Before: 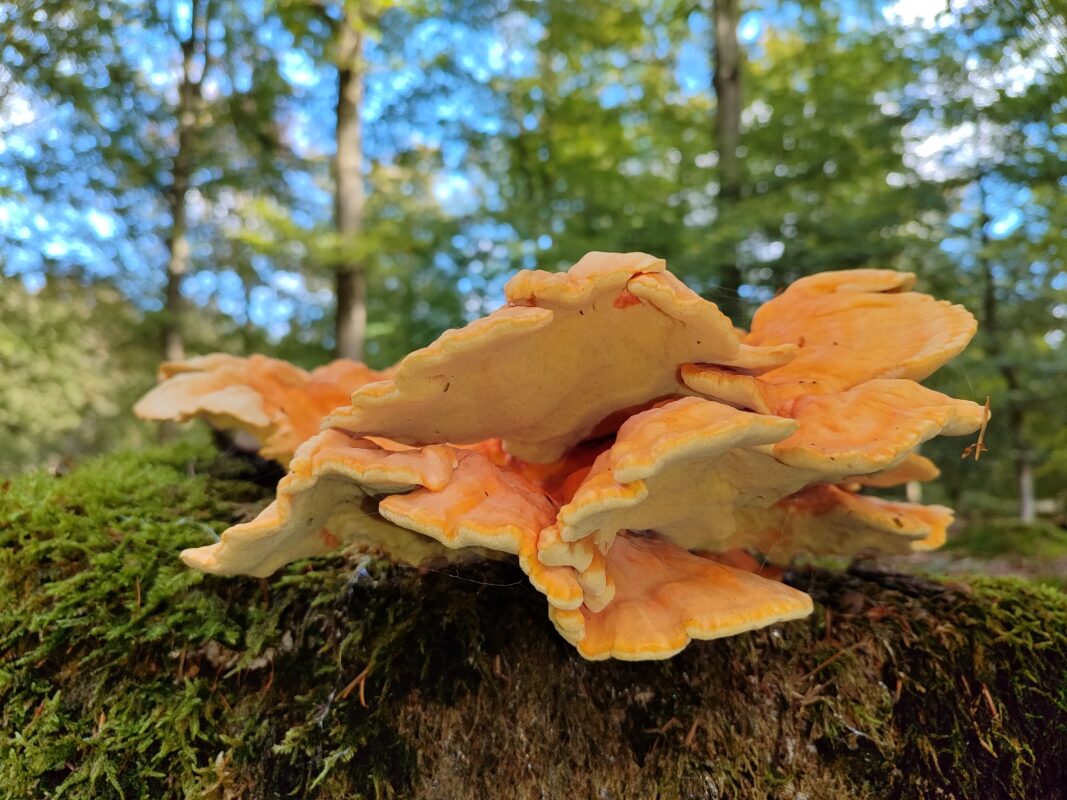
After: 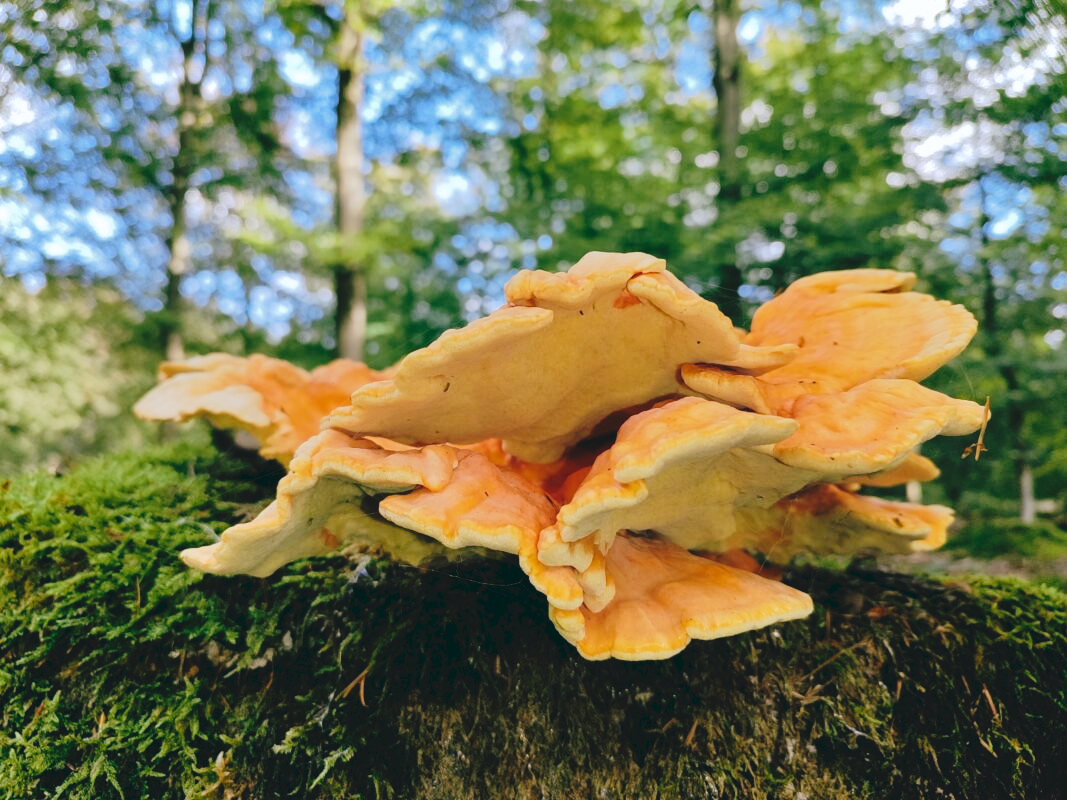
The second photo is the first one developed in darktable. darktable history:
tone curve: curves: ch0 [(0, 0) (0.003, 0.074) (0.011, 0.079) (0.025, 0.083) (0.044, 0.095) (0.069, 0.097) (0.1, 0.11) (0.136, 0.131) (0.177, 0.159) (0.224, 0.209) (0.277, 0.279) (0.335, 0.367) (0.399, 0.455) (0.468, 0.538) (0.543, 0.621) (0.623, 0.699) (0.709, 0.782) (0.801, 0.848) (0.898, 0.924) (1, 1)], preserve colors none
color look up table: target L [95.81, 91.67, 91.13, 89.36, 82.5, 72.88, 63.95, 61.7, 55.47, 60.52, 28.35, 17.07, 201.01, 94.46, 81.16, 72.27, 67.72, 60.6, 57.86, 51.93, 56.27, 49.41, 42.76, 34.87, 30.58, 16.29, 2.332, 86.86, 83.17, 72.5, 68.96, 73.57, 65.44, 68.7, 60.42, 41.47, 44.3, 35.95, 31.14, 26.68, 11.82, 8.993, 96.69, 92.56, 80.25, 57.32, 63, 32.4, 32.71], target a [-19.78, -30.52, -24.72, -35.7, -22.78, -24.28, -46.86, -36.22, -28.5, -4.148, -23.44, -25.51, 0, -4.239, -5.591, 33.54, 35.43, 35.64, 2.919, 60.81, 15.66, 63.91, 61.96, 37.42, 0.743, 21.82, -5.164, 2.876, 20.73, 37.39, 20.14, 35.64, 8.256, 52.63, 61.67, 16.35, 53.86, 46.08, 39.32, 21.67, 23.13, -14.69, -8.894, -26.96, -25.12, -10.53, -10.66, -3.661, -16.81], target b [32.41, 38.85, 12.94, 21.62, 31.25, 4.556, 38.06, 18.79, 26.23, 47.04, 16.83, 14.54, -0.001, 16.76, 66.89, 34.34, 56.66, 15.74, 20.6, 40.58, 50.36, 54.42, 24.33, 41.22, 3.575, 13.24, -2.637, -11.05, -10.24, -3.182, -35.92, -29.89, -3.2, -33.81, -7.009, -64.29, -29.23, -2.319, -59.15, -7.497, -38.5, -16.69, -6.191, -6.363, -23.05, -48.86, -16.37, -30, -3.473], num patches 49
